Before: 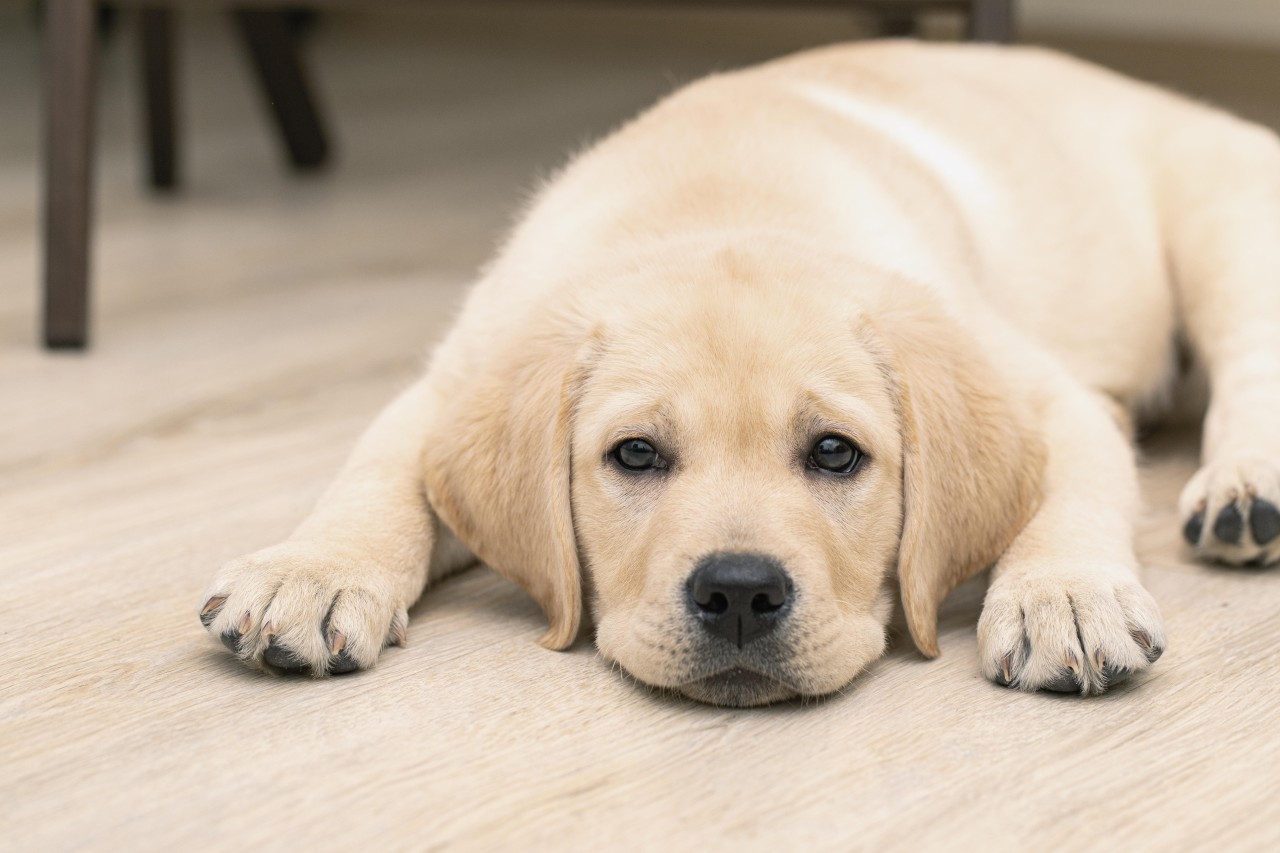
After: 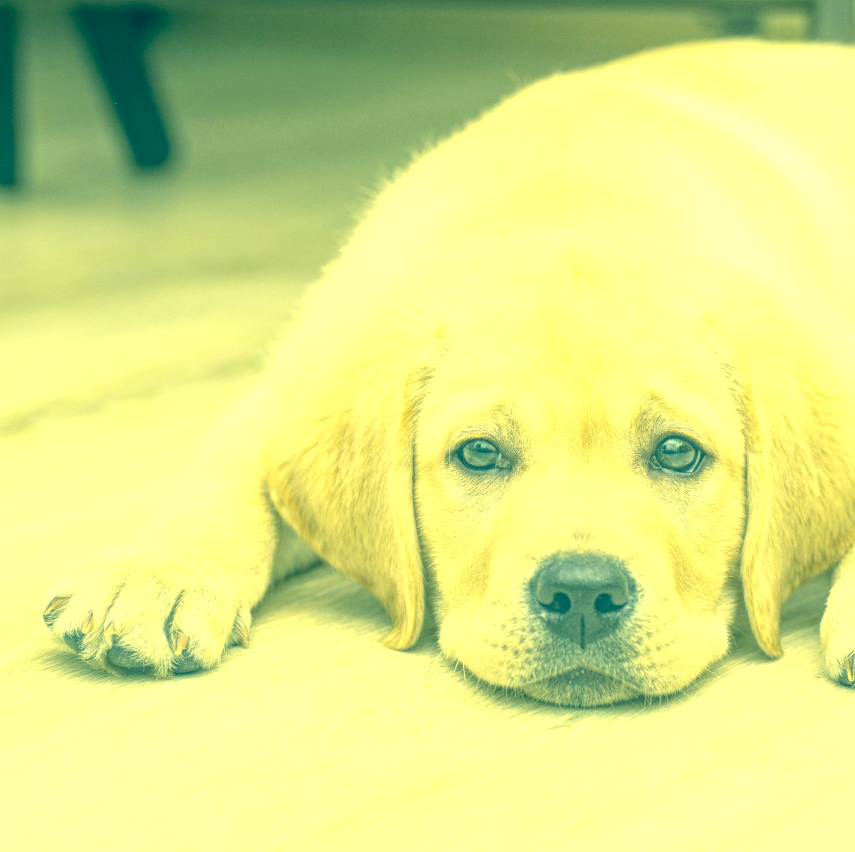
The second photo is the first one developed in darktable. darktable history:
crop and rotate: left 12.314%, right 20.877%
local contrast: highlights 72%, shadows 15%, midtone range 0.193
exposure: exposure 0.822 EV, compensate exposure bias true, compensate highlight preservation false
color correction: highlights a* -15.9, highlights b* 39.67, shadows a* -39.46, shadows b* -26.81
